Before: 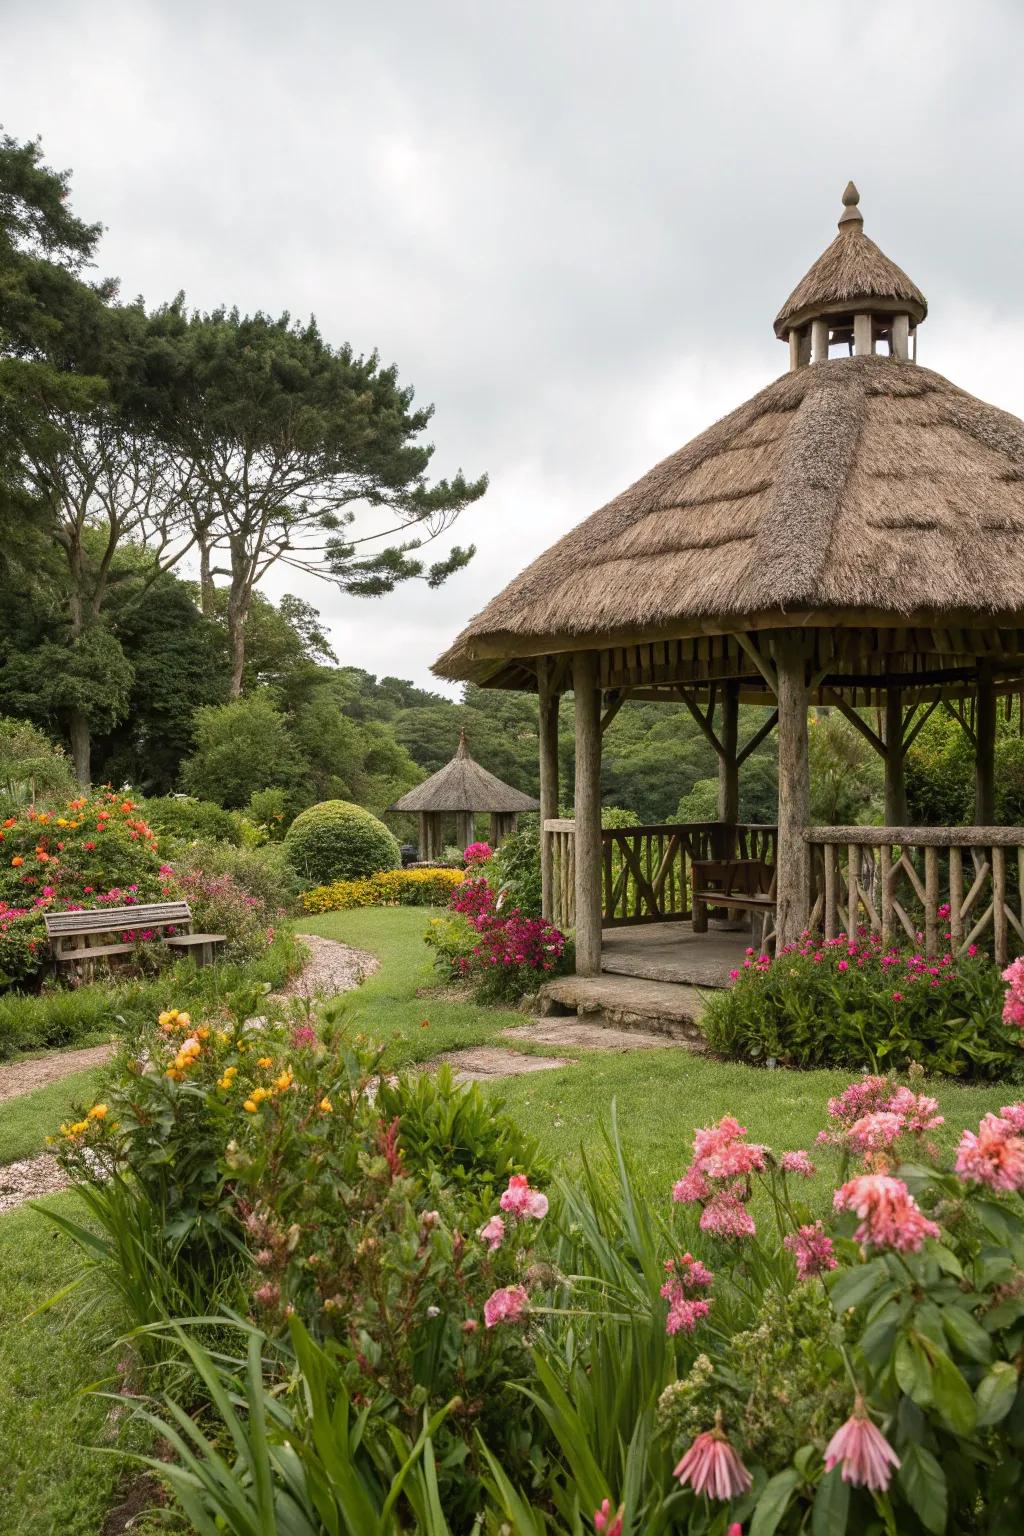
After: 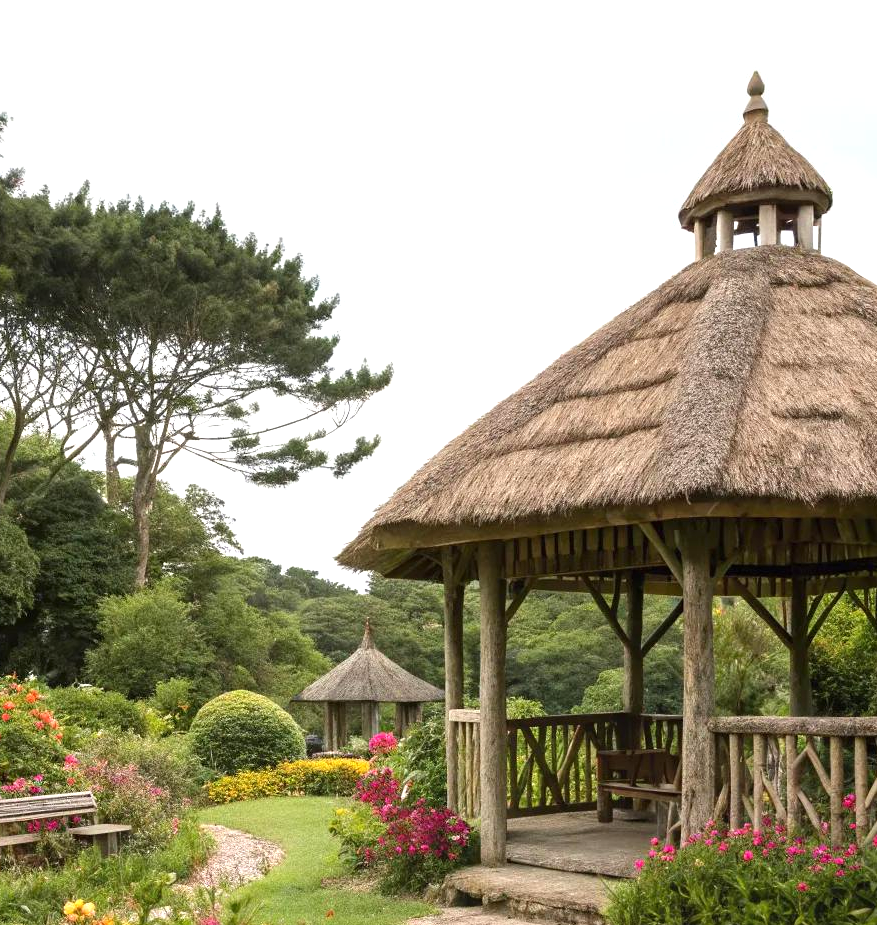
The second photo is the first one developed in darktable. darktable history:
exposure: black level correction 0, exposure 0.588 EV, compensate exposure bias true, compensate highlight preservation false
crop and rotate: left 9.314%, top 7.209%, right 5.021%, bottom 32.519%
